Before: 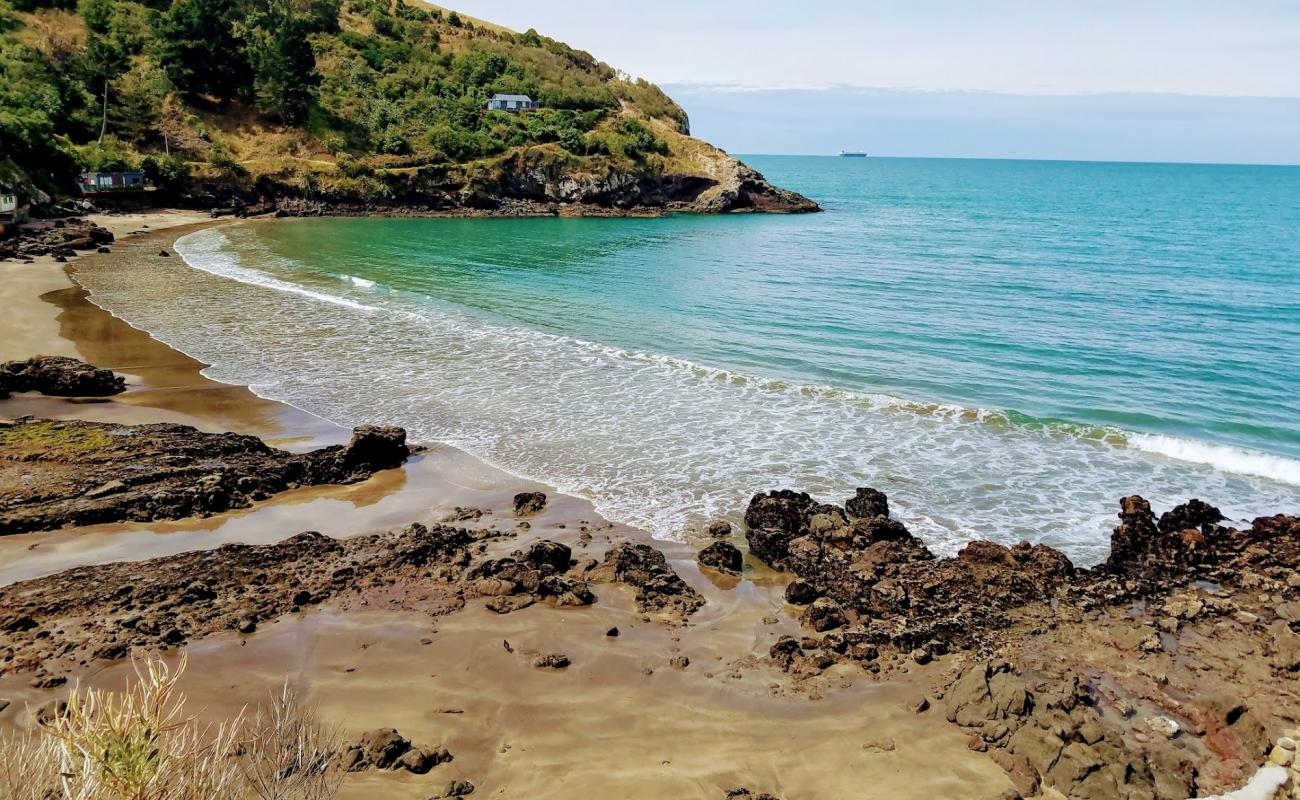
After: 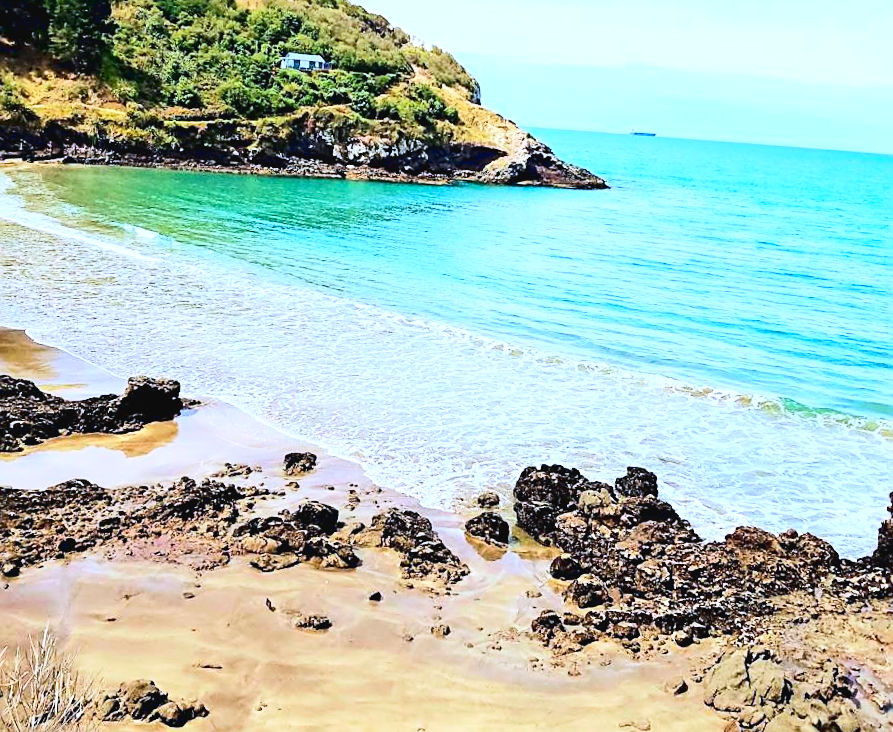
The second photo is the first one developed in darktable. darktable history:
tone curve: curves: ch0 [(0, 0.032) (0.181, 0.156) (0.751, 0.829) (1, 1)], color space Lab, linked channels, preserve colors none
exposure: black level correction 0.001, exposure 0.5 EV, compensate exposure bias true, compensate highlight preservation false
color balance rgb: on, module defaults
contrast brightness saturation: contrast 0.2, brightness 0.16, saturation 0.22
white balance: red 0.948, green 1.02, blue 1.176
crop and rotate: angle -3.27°, left 14.277%, top 0.028%, right 10.766%, bottom 0.028%
sharpen: on, module defaults
